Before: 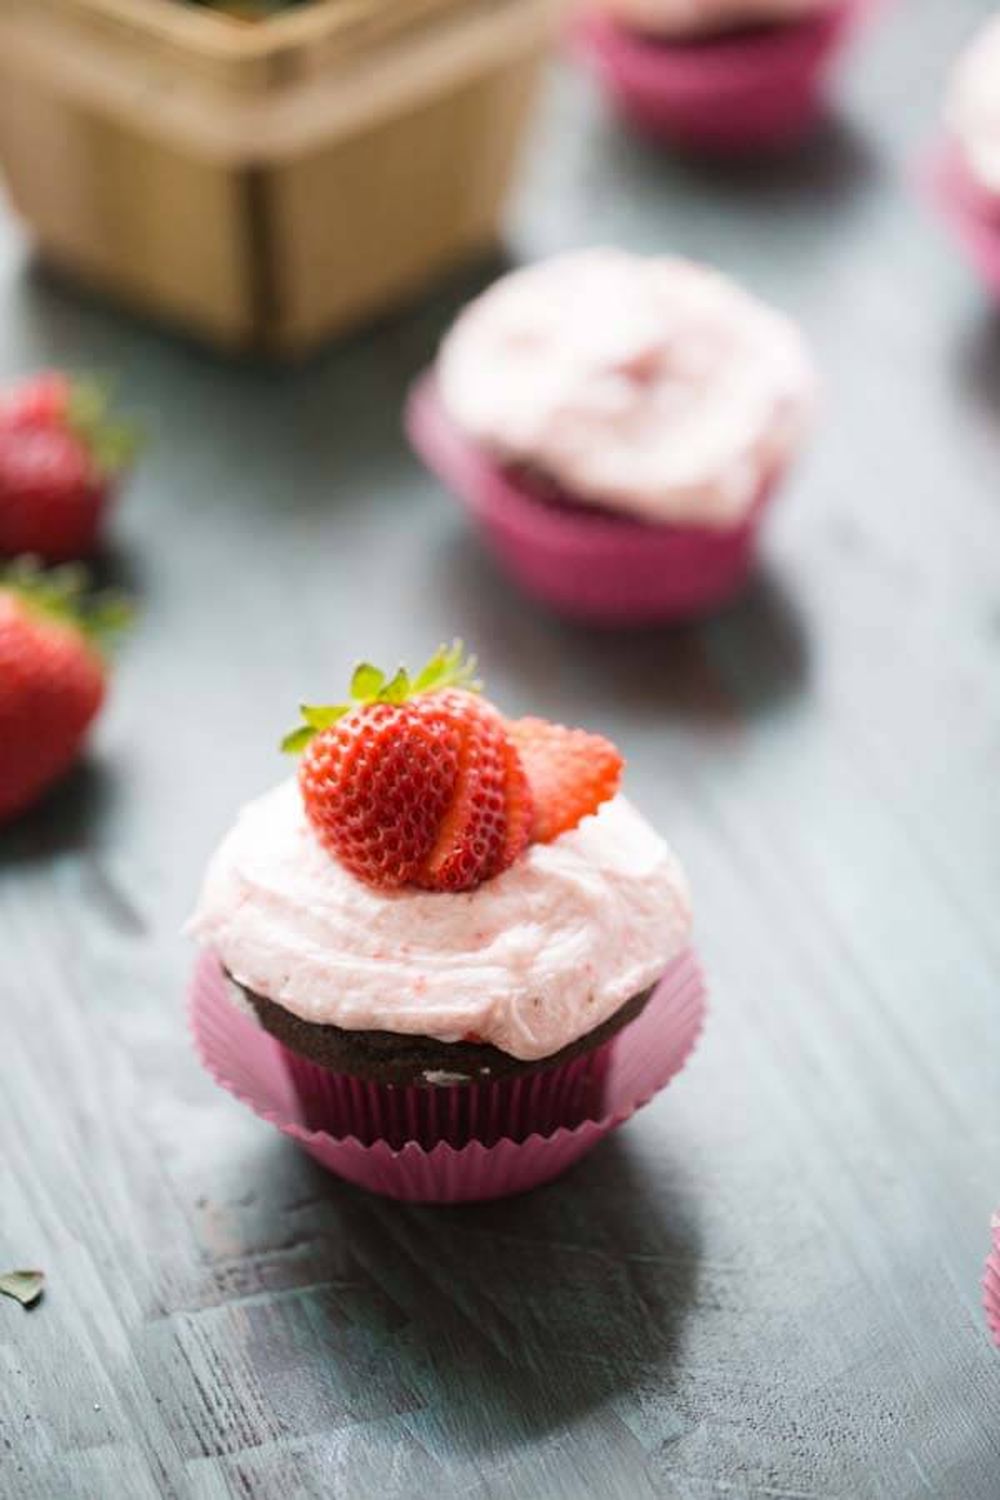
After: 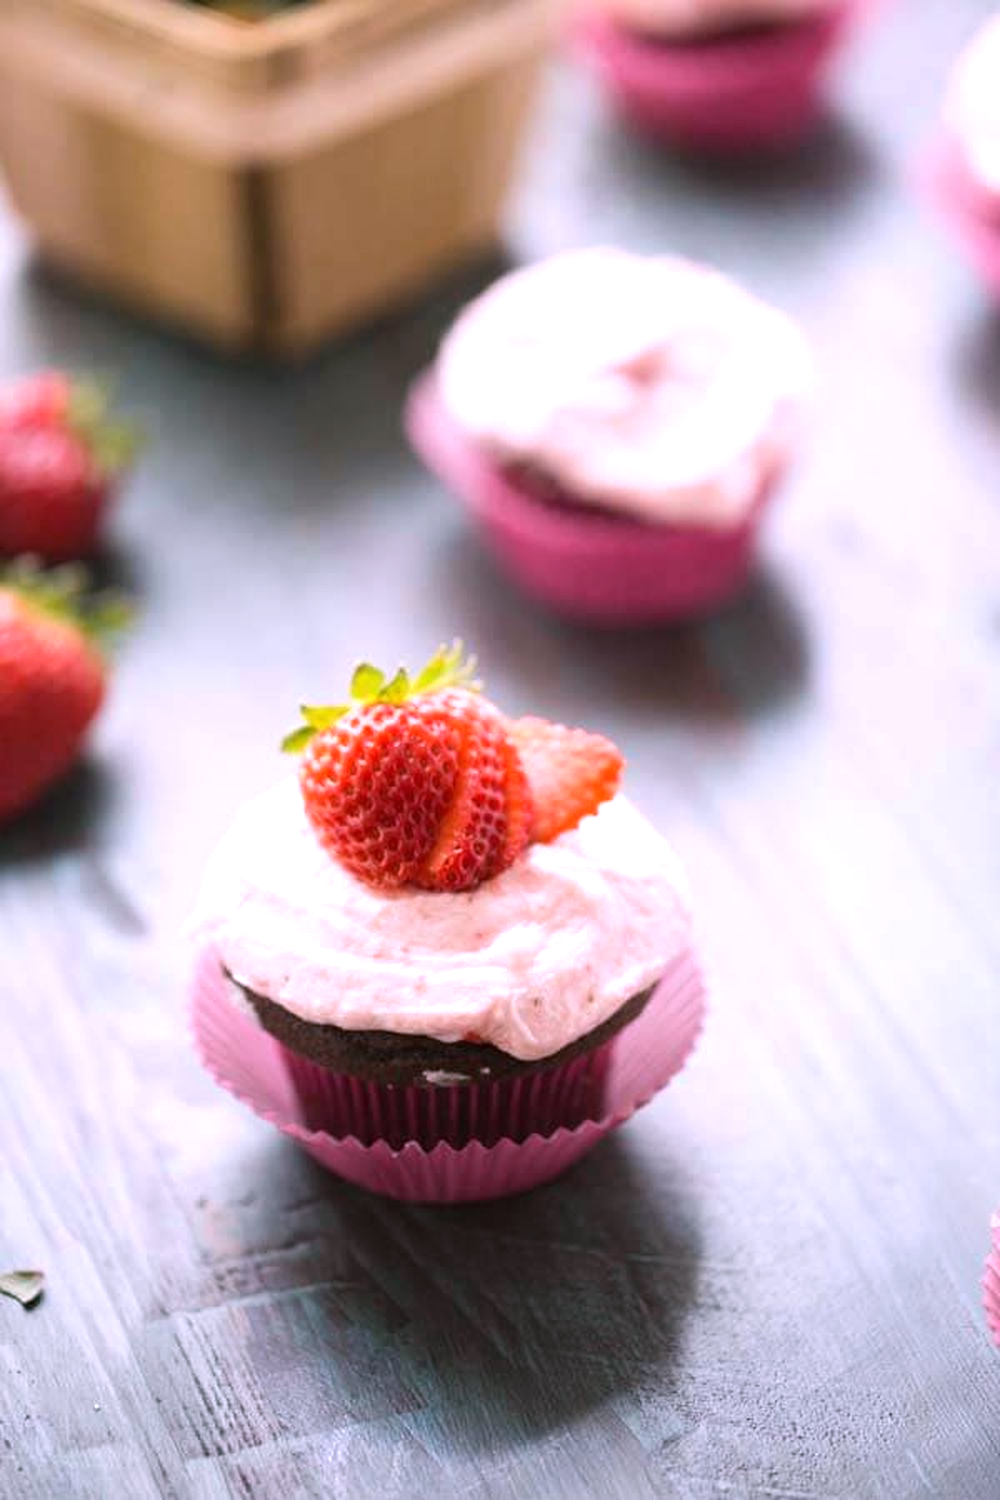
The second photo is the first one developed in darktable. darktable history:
exposure: black level correction 0, exposure 0.3 EV, compensate highlight preservation false
white balance: red 1.066, blue 1.119
